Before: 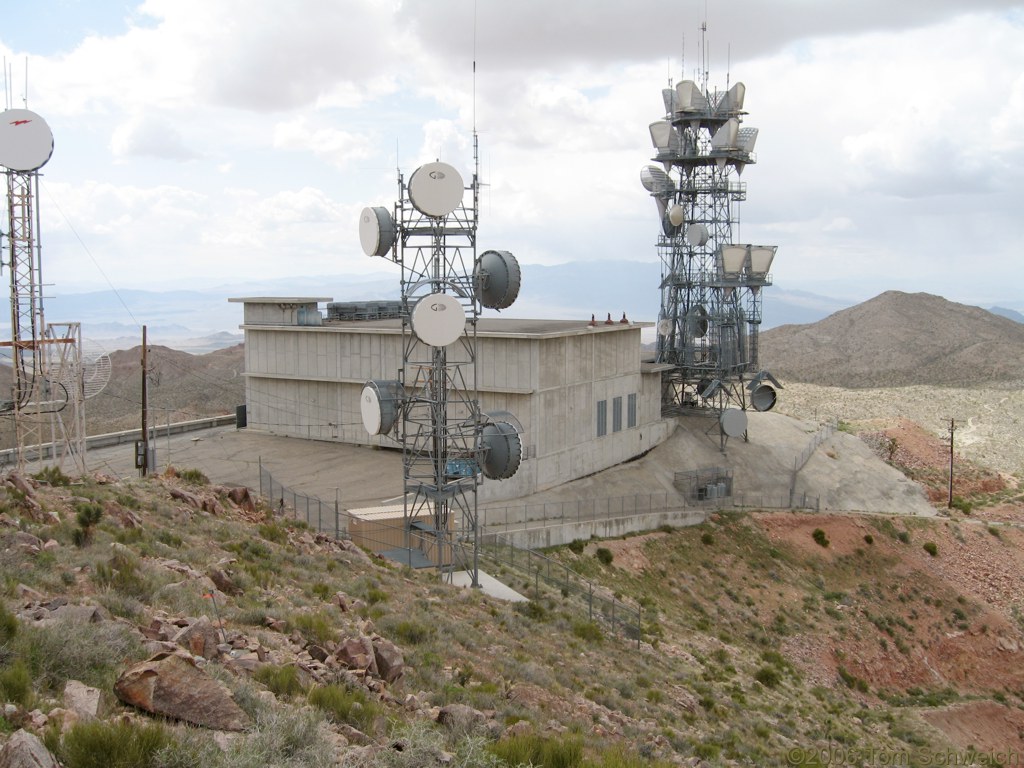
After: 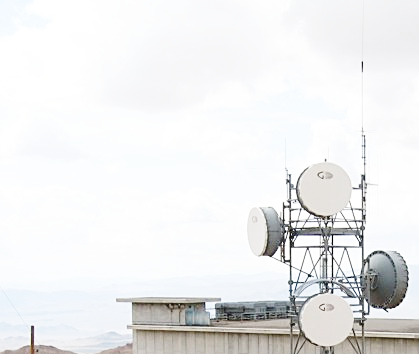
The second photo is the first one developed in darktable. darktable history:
base curve: curves: ch0 [(0, 0) (0.028, 0.03) (0.121, 0.232) (0.46, 0.748) (0.859, 0.968) (1, 1)], preserve colors none
crop and rotate: left 11.026%, top 0.054%, right 48.042%, bottom 53.841%
sharpen: amount 0.493
